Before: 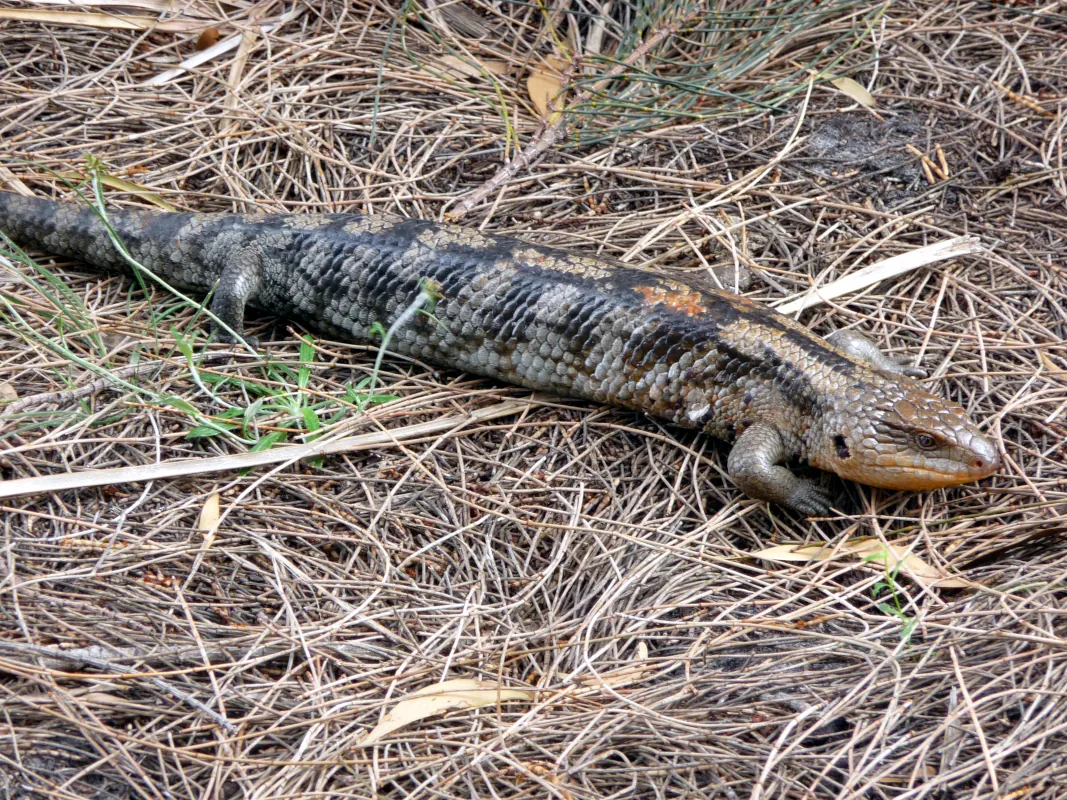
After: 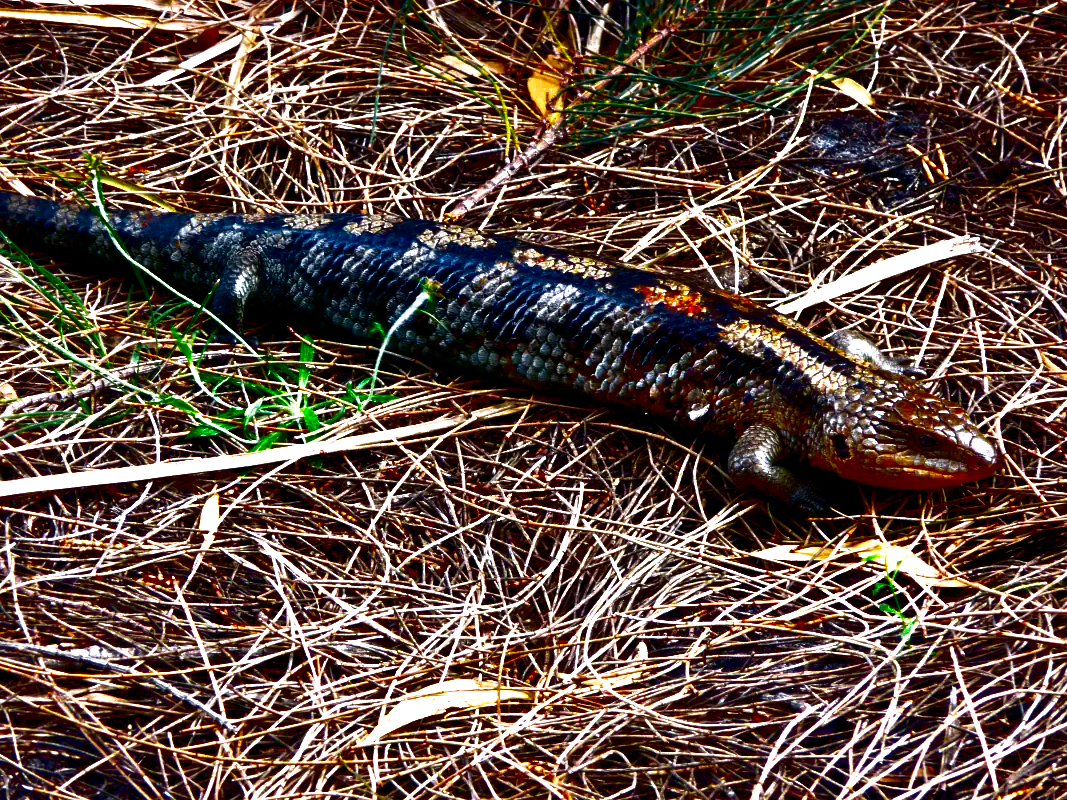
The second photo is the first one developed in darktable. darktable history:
filmic rgb: black relative exposure -8.2 EV, white relative exposure 2.2 EV, threshold 3 EV, hardness 7.11, latitude 85.74%, contrast 1.696, highlights saturation mix -4%, shadows ↔ highlights balance -2.69%, preserve chrominance no, color science v5 (2021), contrast in shadows safe, contrast in highlights safe, enable highlight reconstruction true
contrast brightness saturation: brightness -1, saturation 1
